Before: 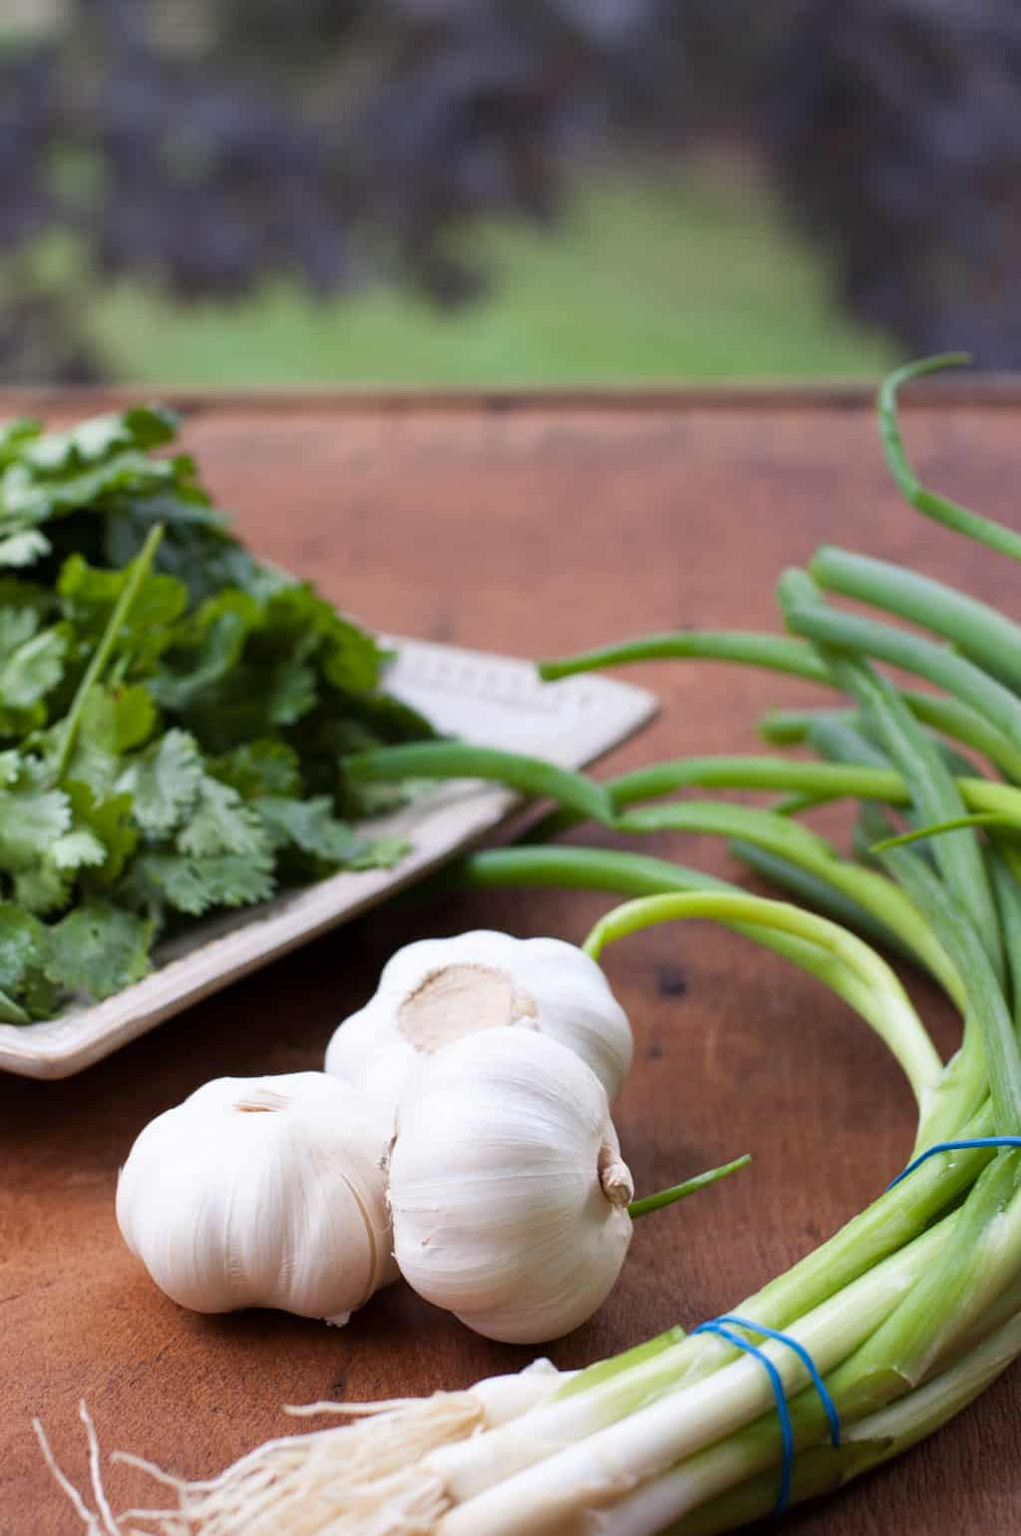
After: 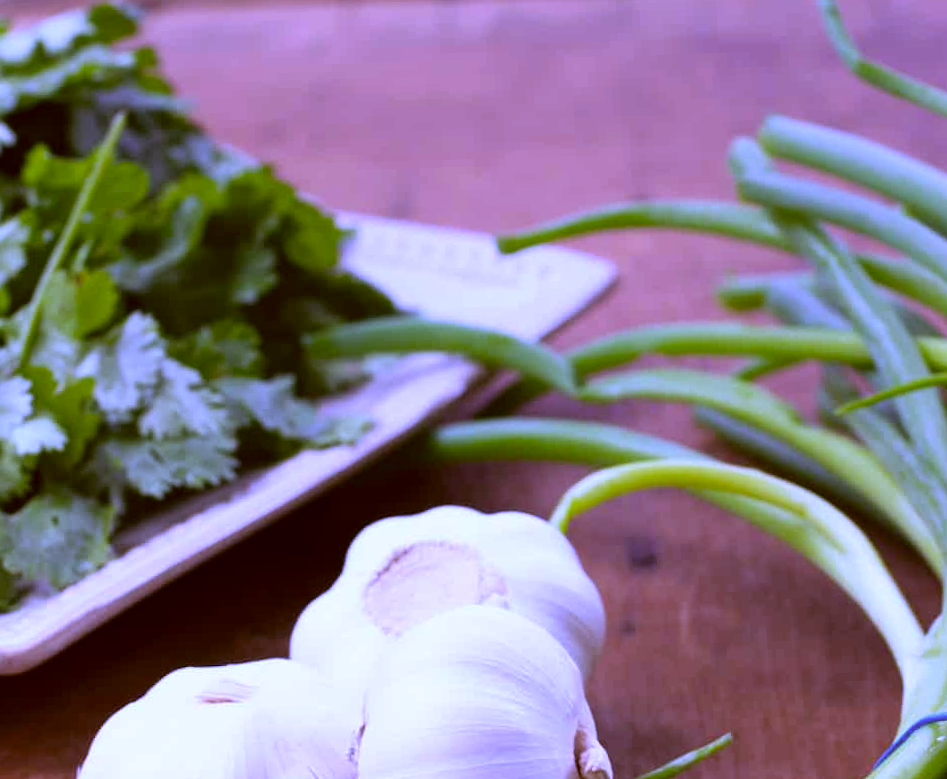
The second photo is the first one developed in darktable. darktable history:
rotate and perspective: rotation -1.68°, lens shift (vertical) -0.146, crop left 0.049, crop right 0.912, crop top 0.032, crop bottom 0.96
crop and rotate: top 23.043%, bottom 23.437%
color correction: highlights a* -0.482, highlights b* 0.161, shadows a* 4.66, shadows b* 20.72
color calibration: illuminant as shot in camera, x 0.358, y 0.373, temperature 4628.91 K
white balance: red 0.98, blue 1.61
